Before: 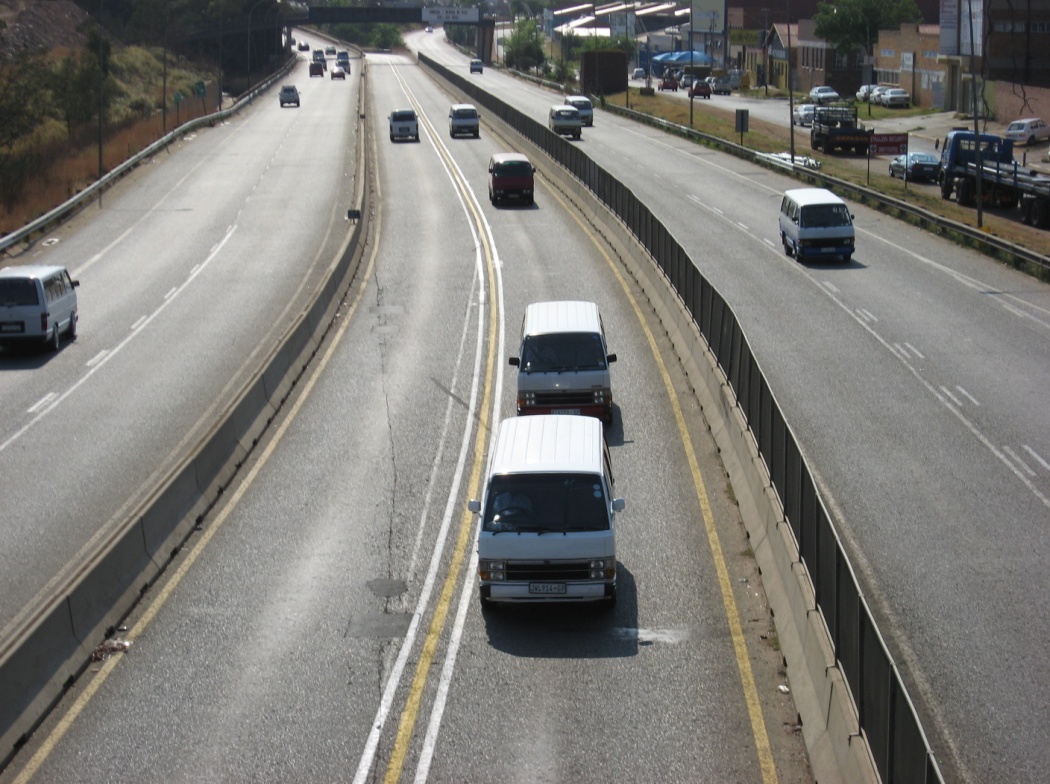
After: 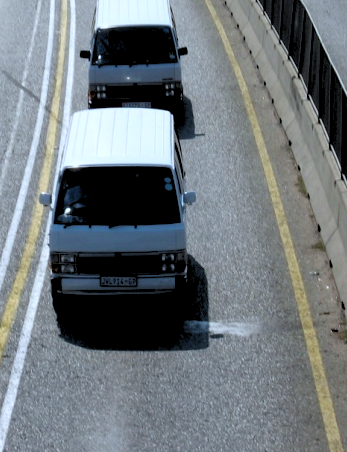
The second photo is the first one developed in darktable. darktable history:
rgb levels: preserve colors sum RGB, levels [[0.038, 0.433, 0.934], [0, 0.5, 1], [0, 0.5, 1]]
color calibration: x 0.37, y 0.382, temperature 4313.32 K
crop: left 40.878%, top 39.176%, right 25.993%, bottom 3.081%
color balance rgb: shadows lift › luminance -10%, power › luminance -9%, linear chroma grading › global chroma 10%, global vibrance 10%, contrast 15%, saturation formula JzAzBz (2021)
